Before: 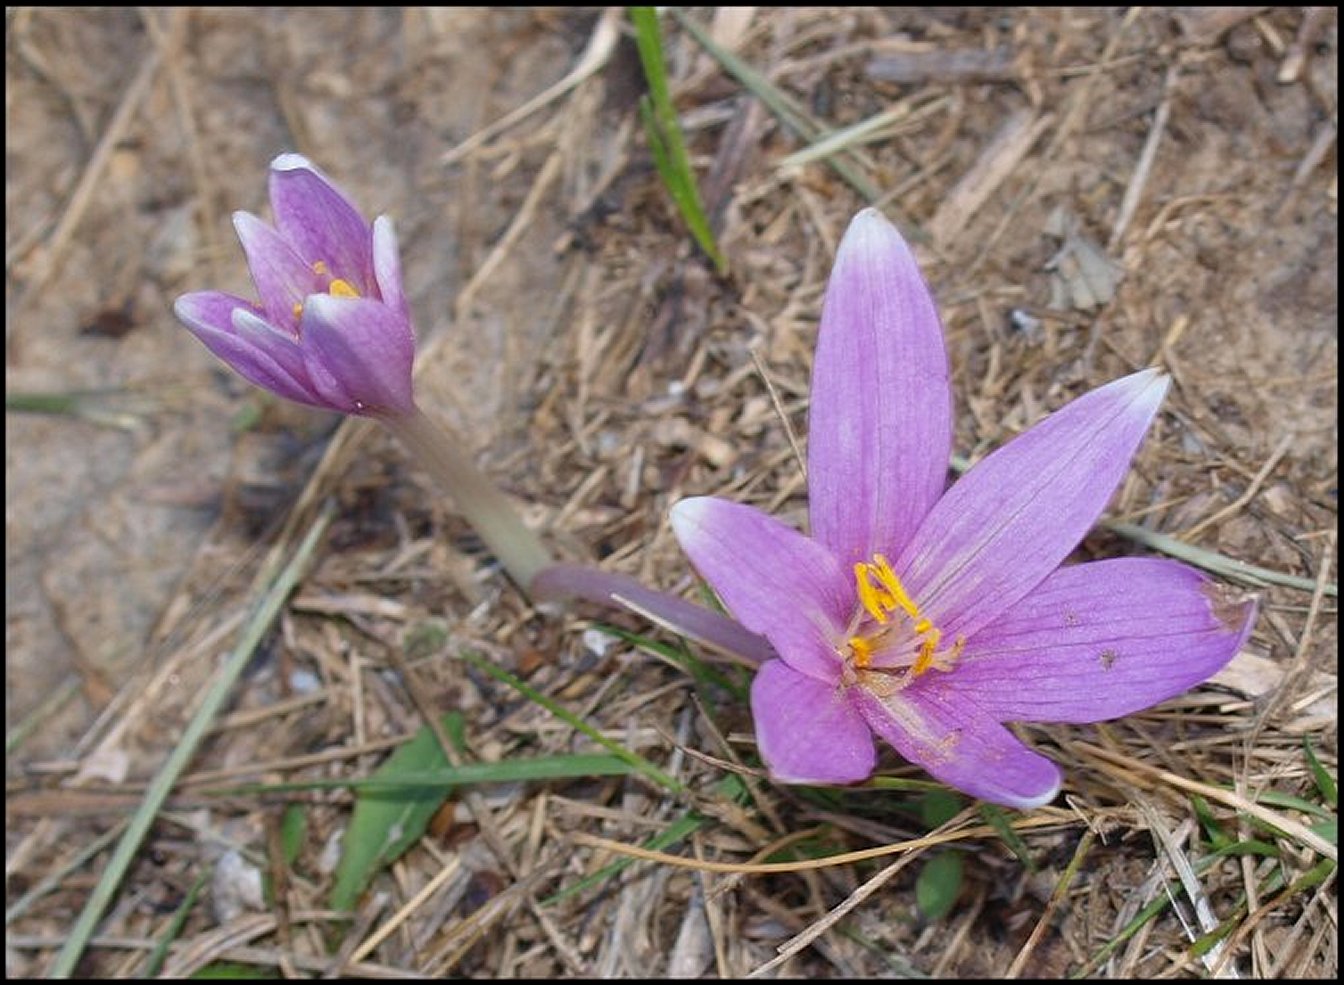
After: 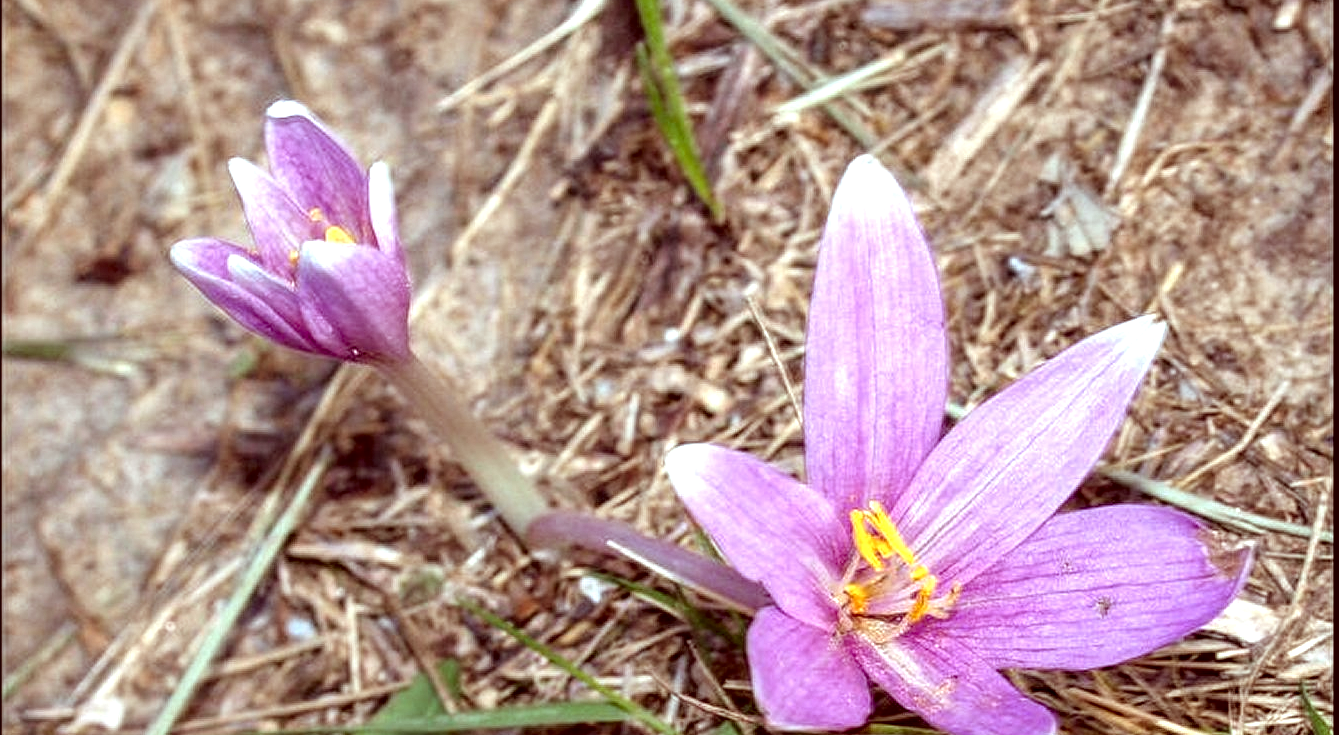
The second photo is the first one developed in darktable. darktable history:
crop: left 0.343%, top 5.464%, bottom 19.873%
color correction: highlights a* -7.08, highlights b* -0.219, shadows a* 20.66, shadows b* 10.96
local contrast: detail 160%
tone equalizer: -8 EV -0.731 EV, -7 EV -0.689 EV, -6 EV -0.562 EV, -5 EV -0.372 EV, -3 EV 0.367 EV, -2 EV 0.6 EV, -1 EV 0.684 EV, +0 EV 0.771 EV, mask exposure compensation -0.486 EV
